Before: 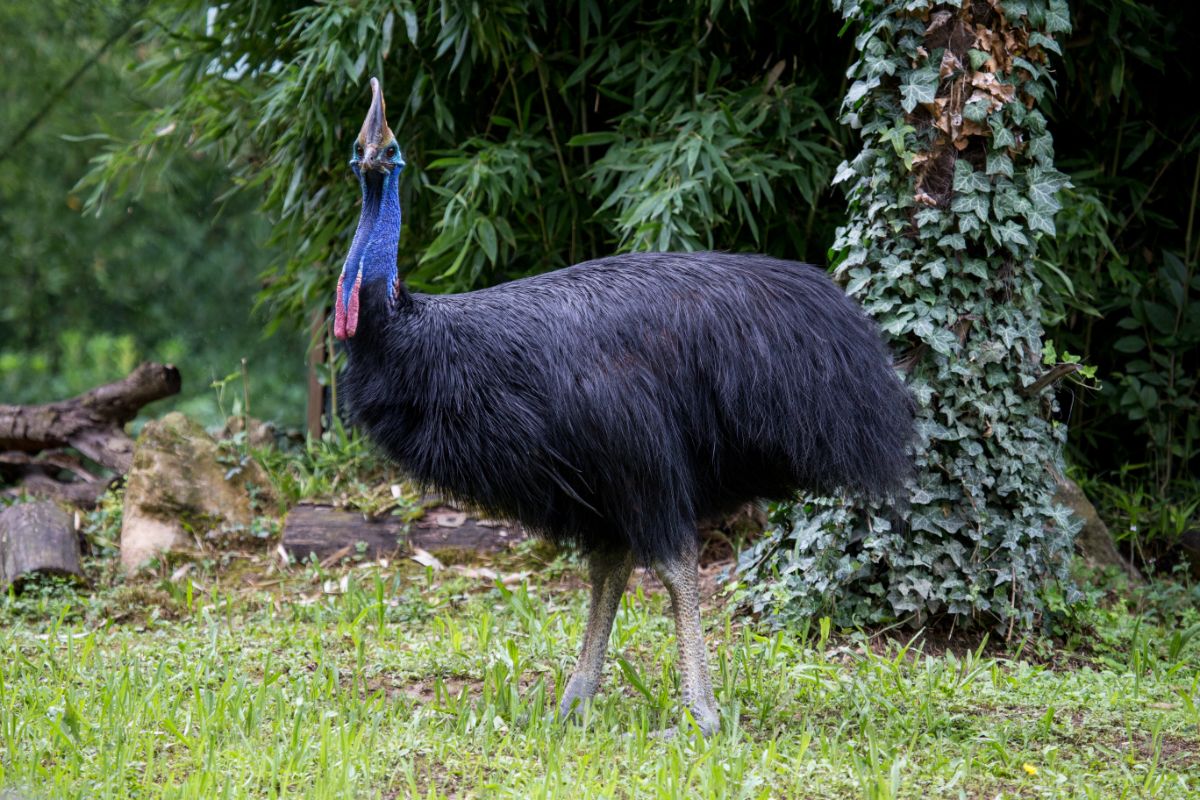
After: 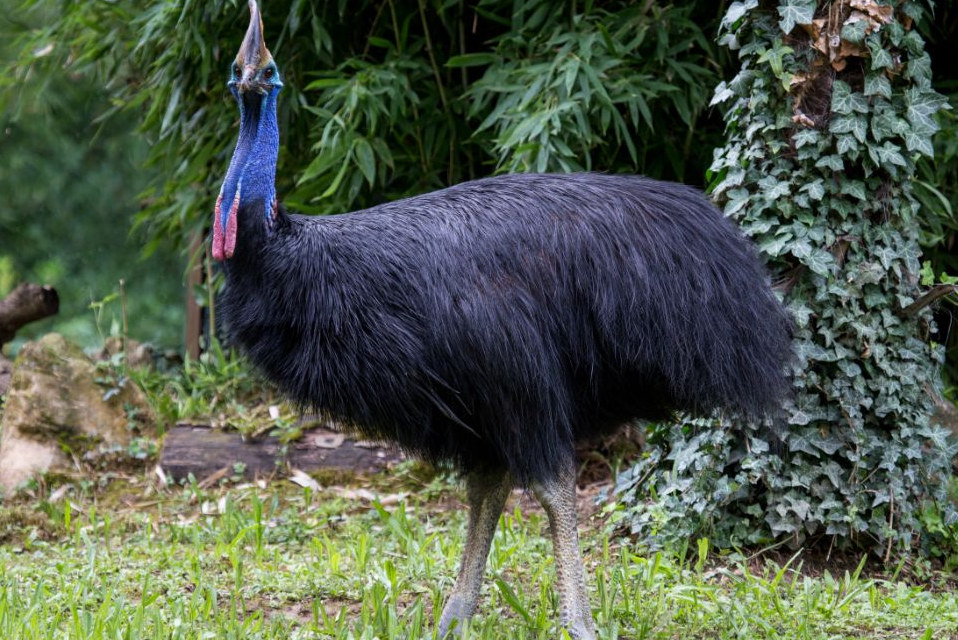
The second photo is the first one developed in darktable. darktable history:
crop and rotate: left 10.187%, top 9.953%, right 9.92%, bottom 10.018%
